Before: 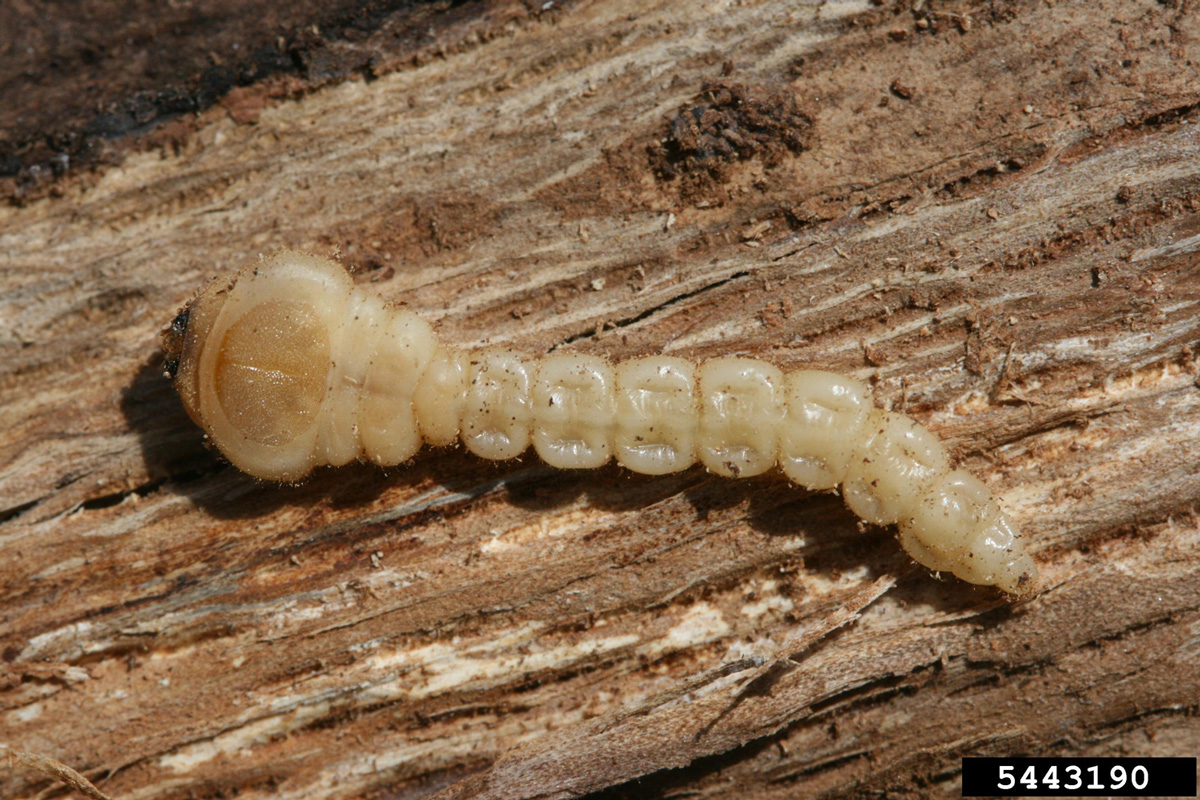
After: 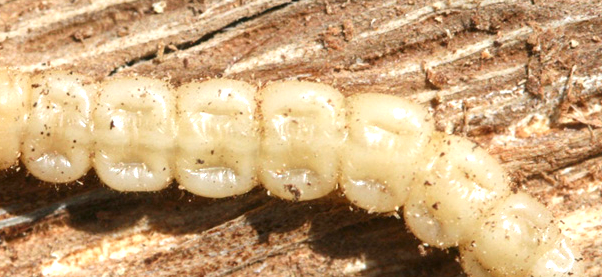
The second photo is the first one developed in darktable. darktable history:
crop: left 36.607%, top 34.735%, right 13.146%, bottom 30.611%
exposure: black level correction 0, exposure 1 EV, compensate exposure bias true, compensate highlight preservation false
